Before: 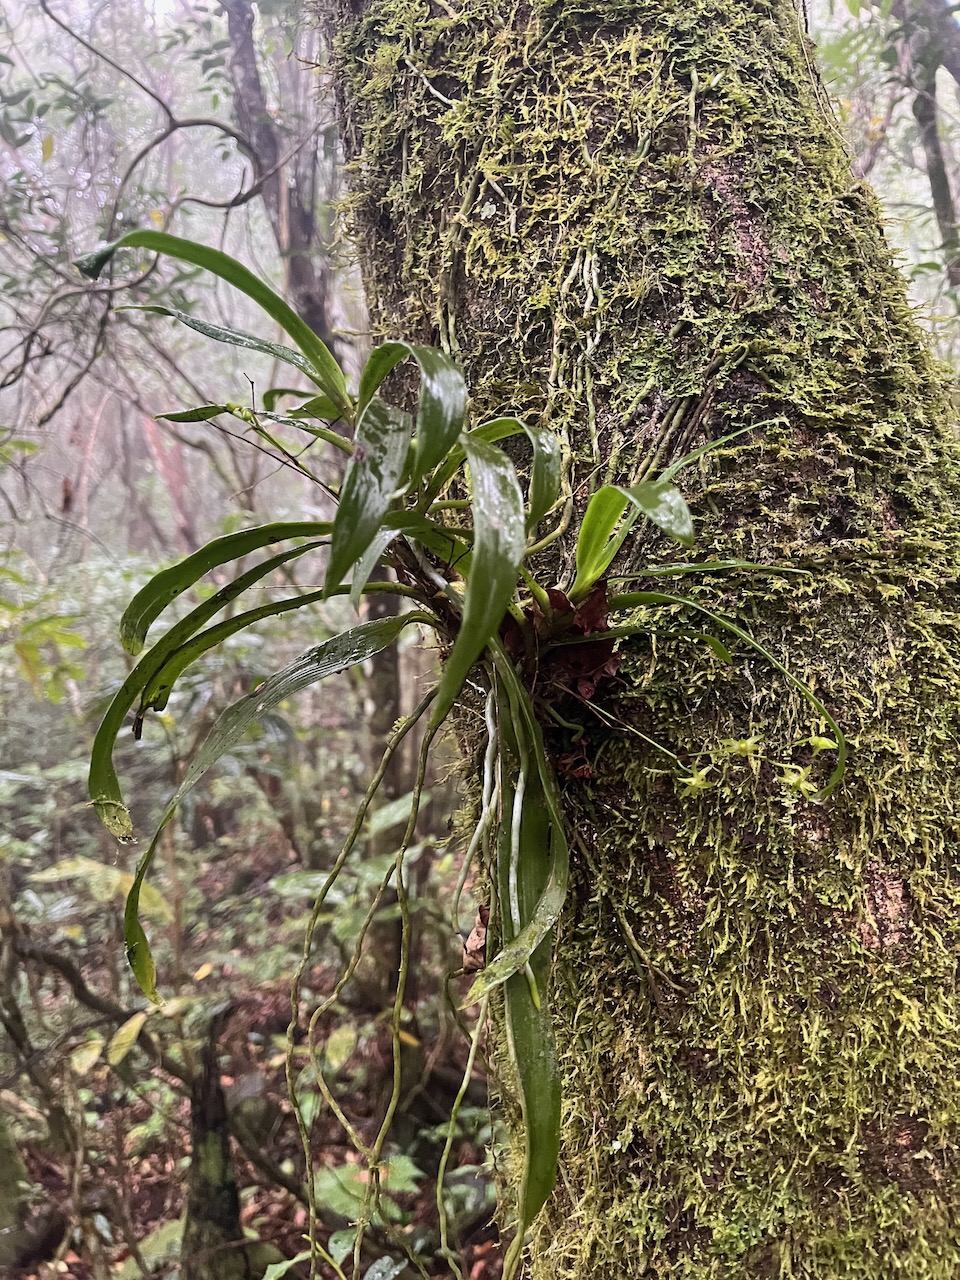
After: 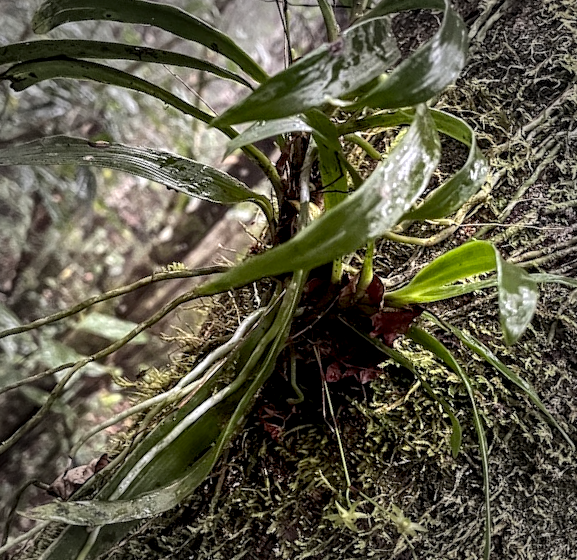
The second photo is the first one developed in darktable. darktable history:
exposure: exposure 0.128 EV, compensate highlight preservation false
crop and rotate: angle -44.55°, top 16.091%, right 0.802%, bottom 11.756%
local contrast: highlights 59%, detail 146%
vignetting: fall-off start 66.26%, fall-off radius 39.87%, automatic ratio true, width/height ratio 0.664
